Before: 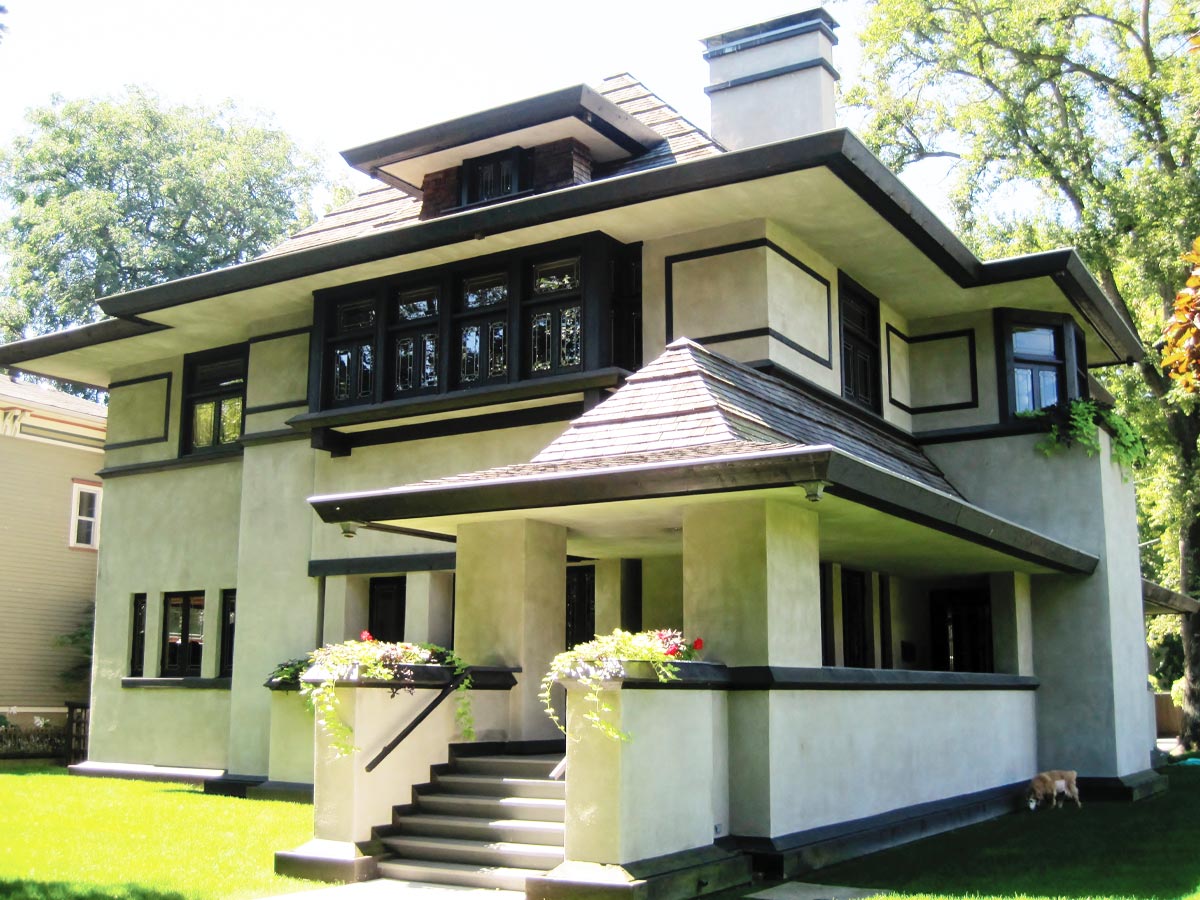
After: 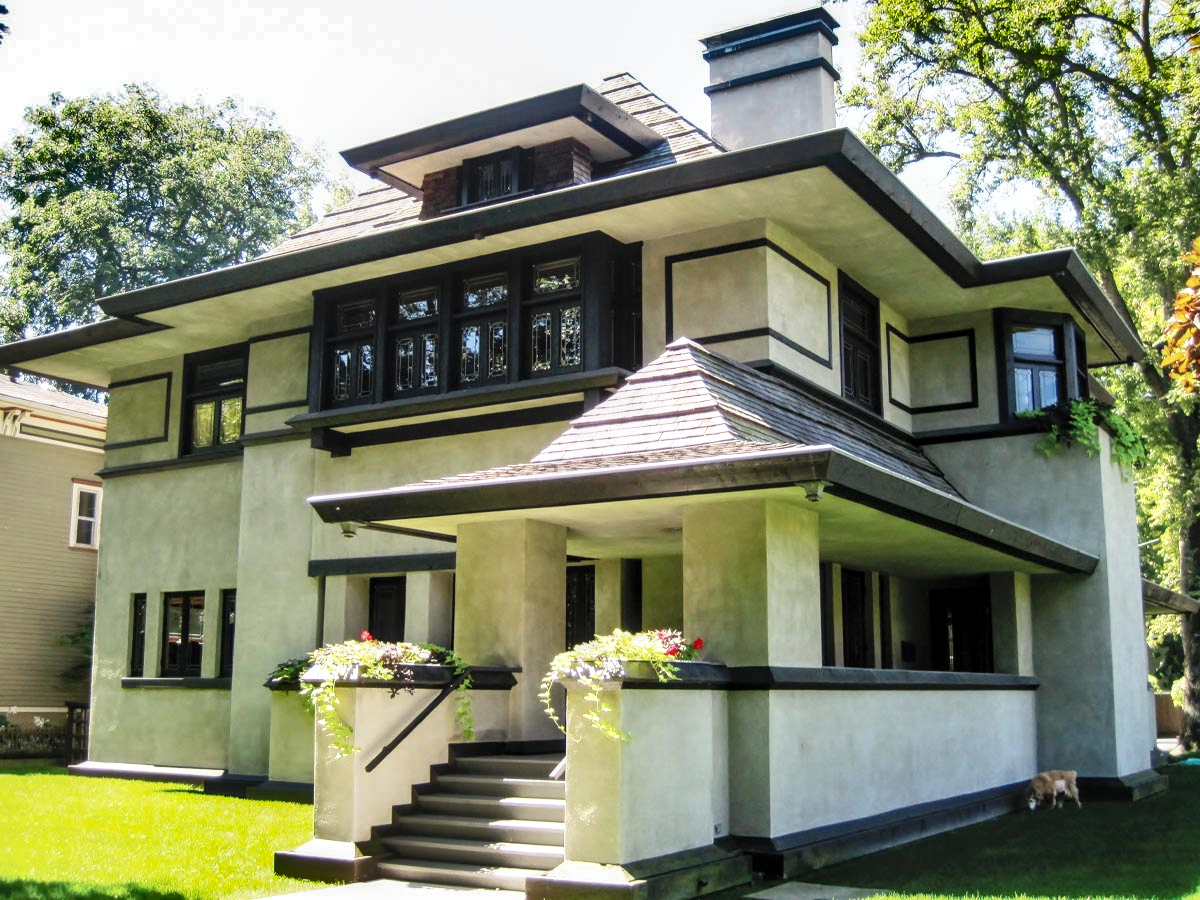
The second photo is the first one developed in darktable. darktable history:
local contrast: on, module defaults
shadows and highlights: shadows 21.01, highlights -82.08, soften with gaussian
